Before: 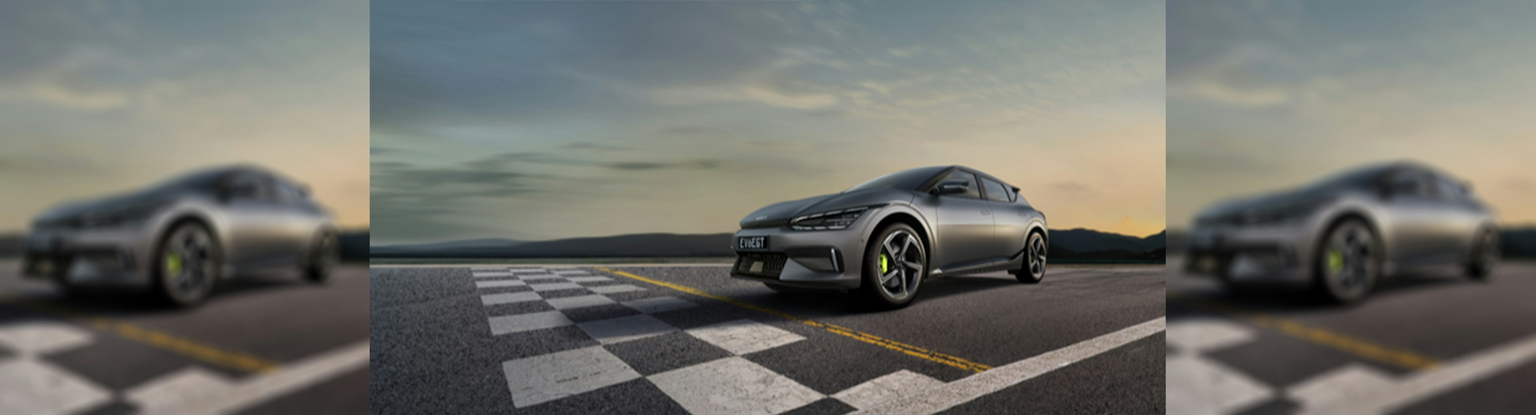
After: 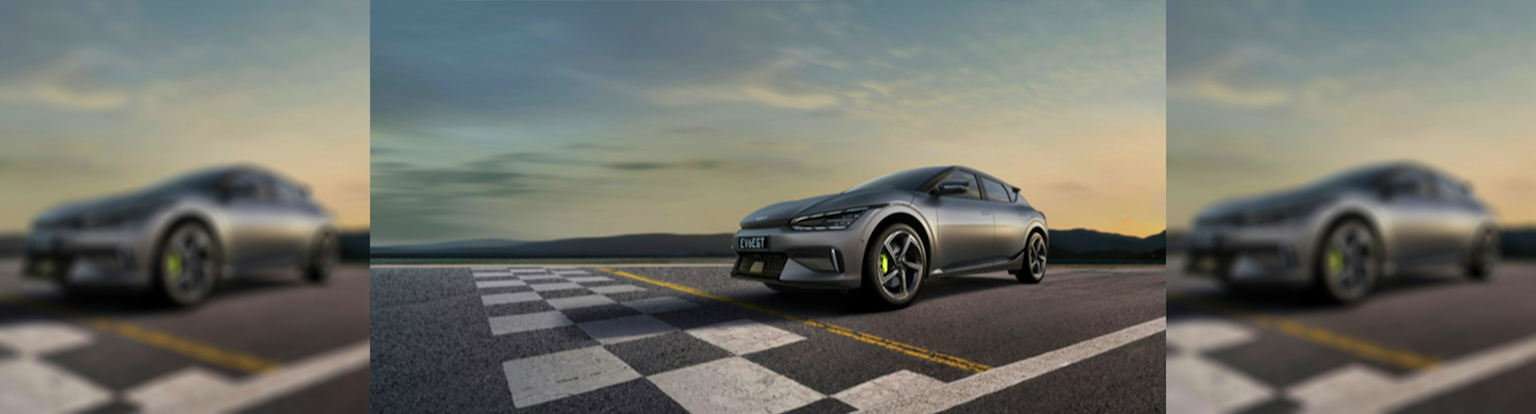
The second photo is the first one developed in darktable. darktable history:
color balance rgb: on, module defaults
velvia: on, module defaults
